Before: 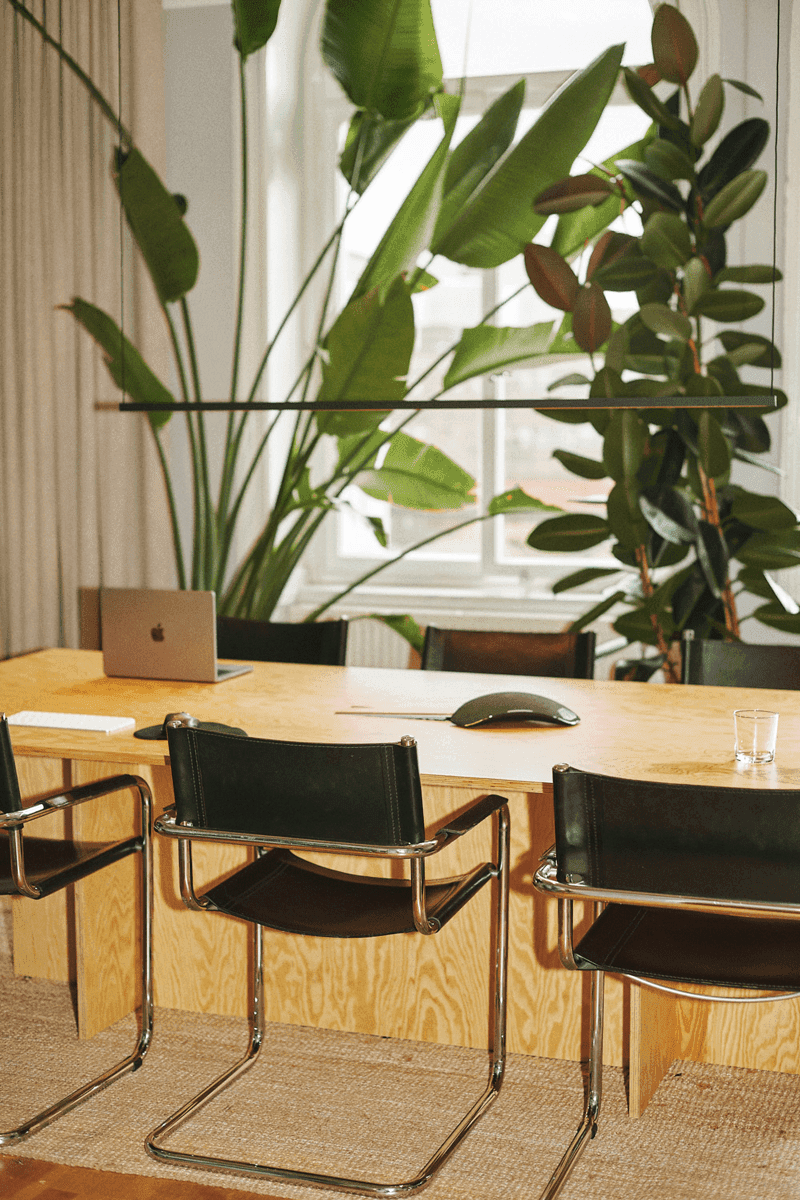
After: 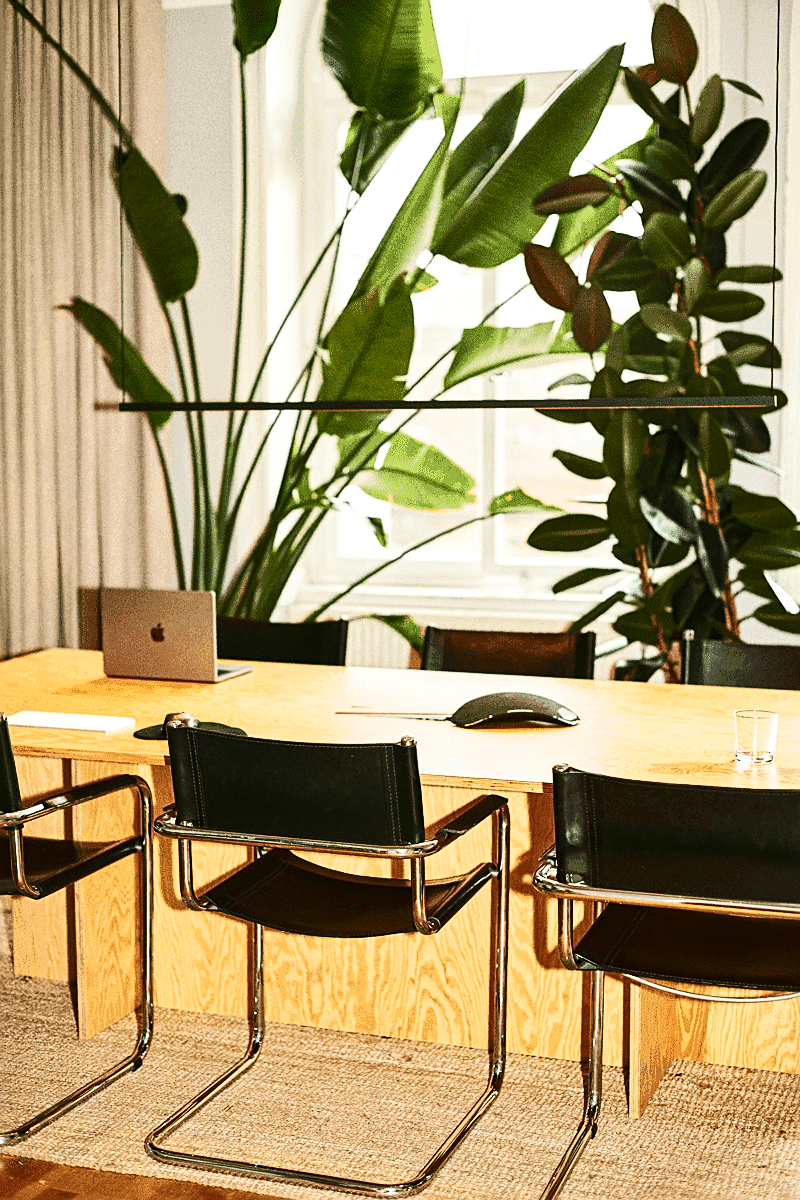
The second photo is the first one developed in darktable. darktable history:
sharpen: on, module defaults
local contrast: highlights 100%, shadows 100%, detail 120%, midtone range 0.2
contrast brightness saturation: contrast 0.414, brightness 0.114, saturation 0.215
